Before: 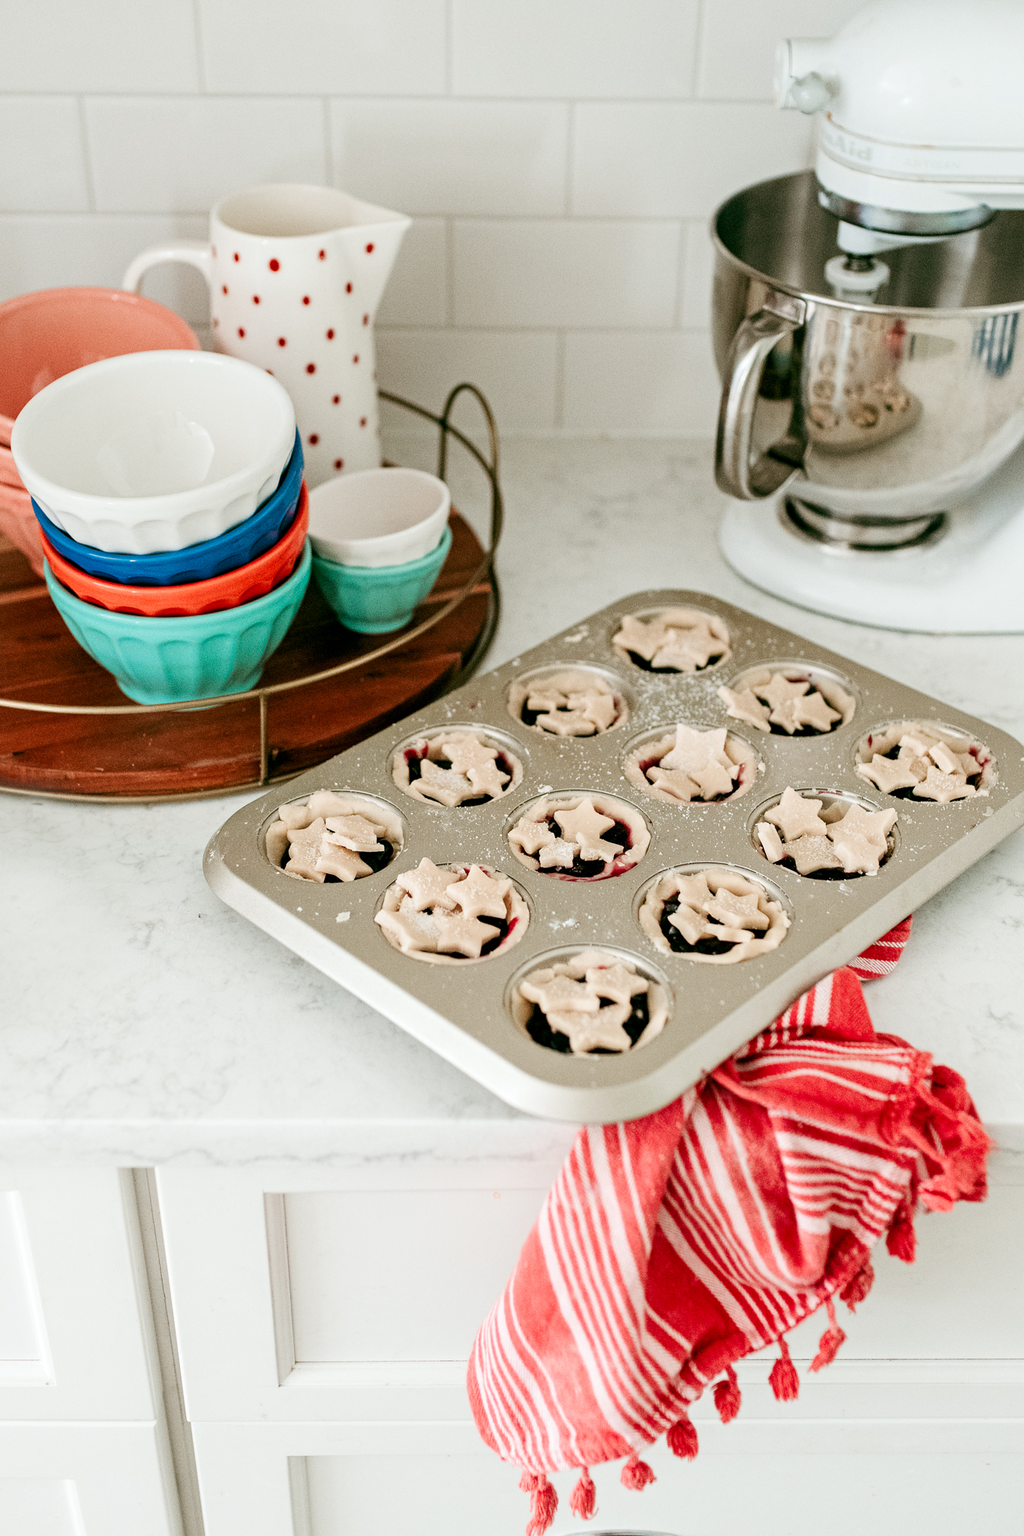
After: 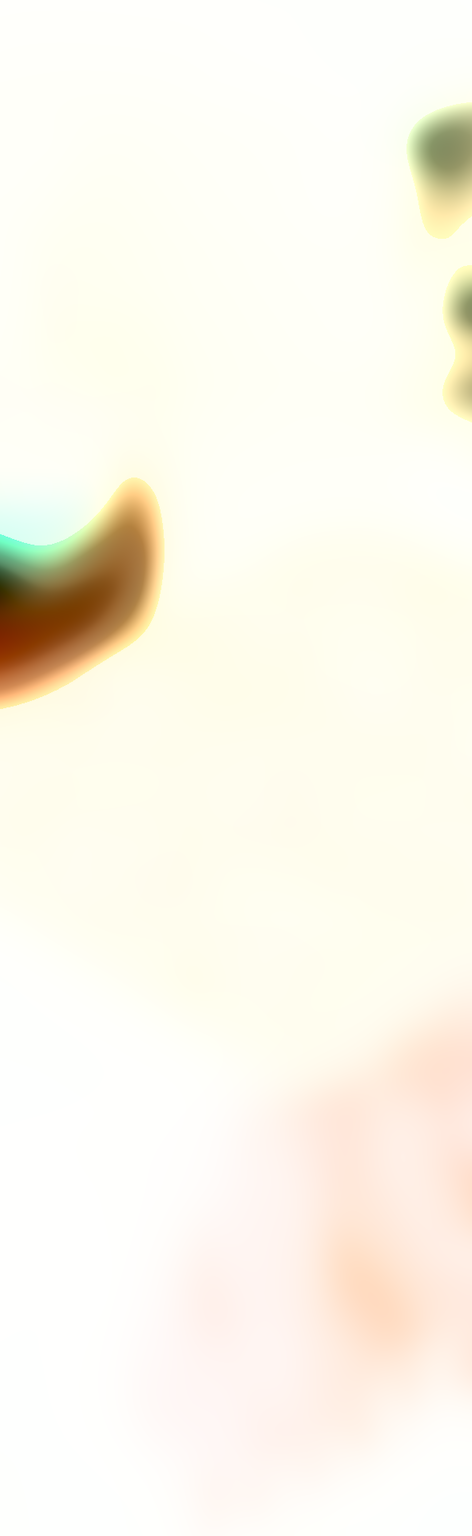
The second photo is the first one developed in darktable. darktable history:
exposure: black level correction 0.001, exposure 2.607 EV, compensate exposure bias true, compensate highlight preservation false
shadows and highlights: on, module defaults
crop: left 33.452%, top 6.025%, right 23.155%
haze removal: strength -0.05
lowpass: radius 31.92, contrast 1.72, brightness -0.98, saturation 0.94
